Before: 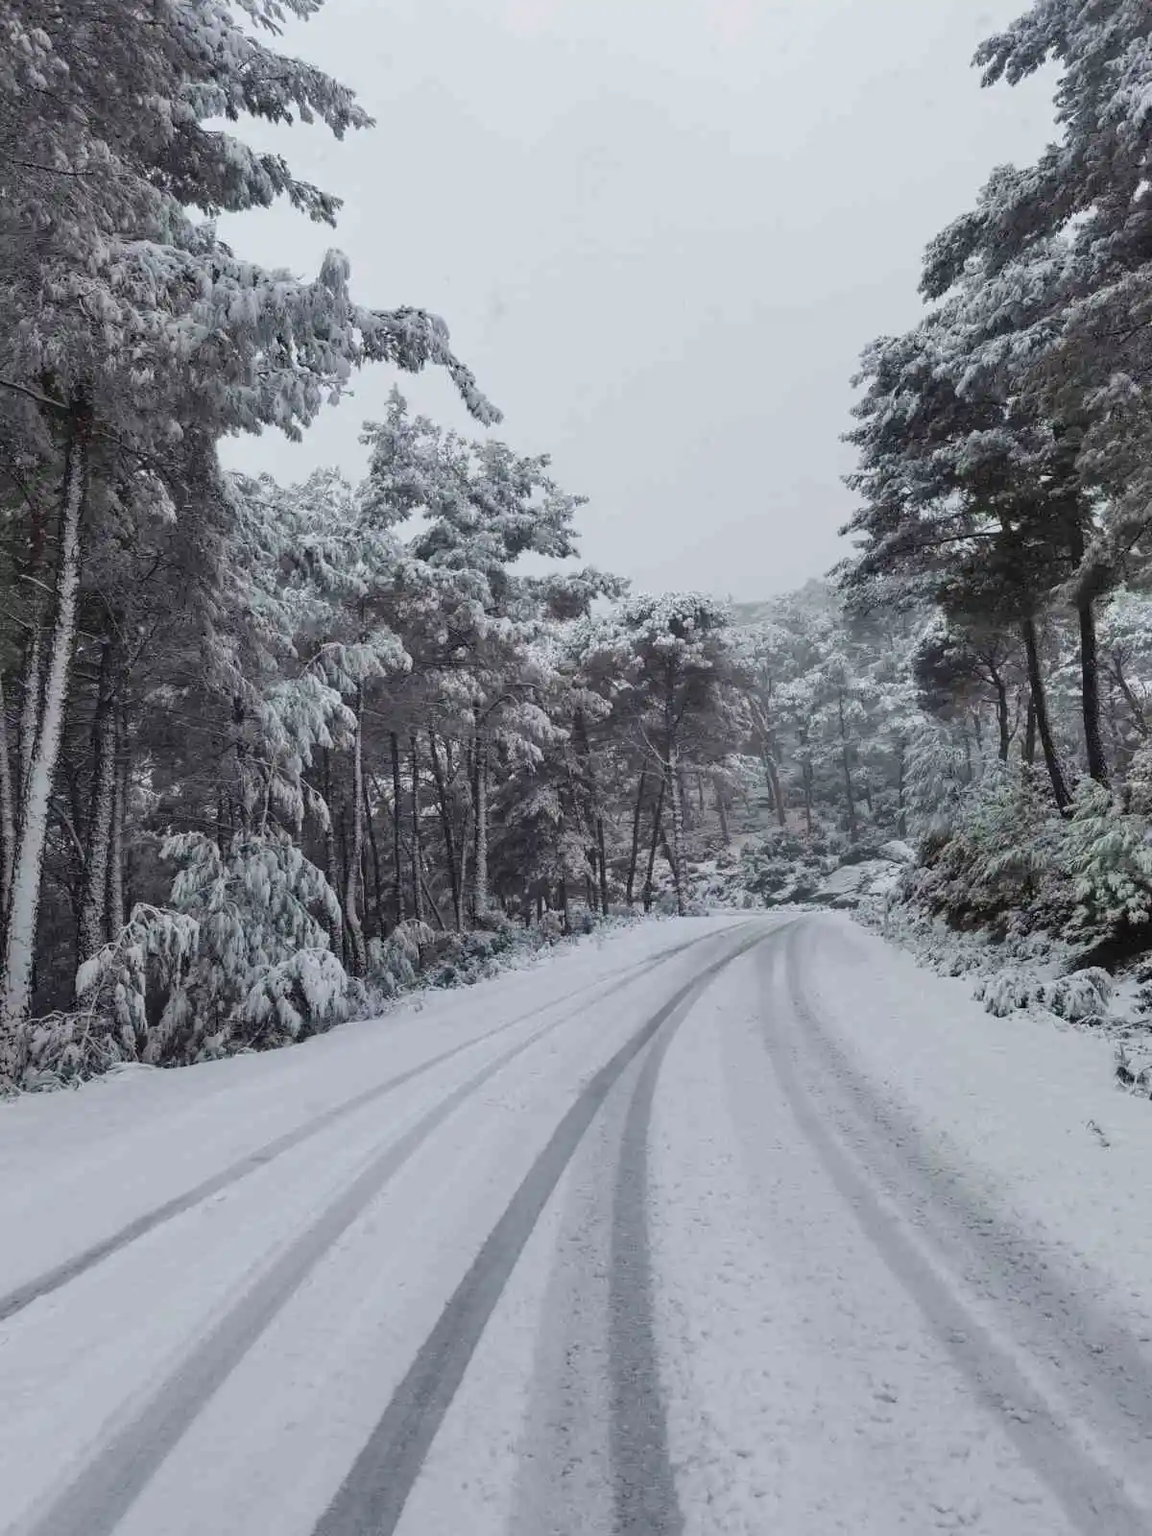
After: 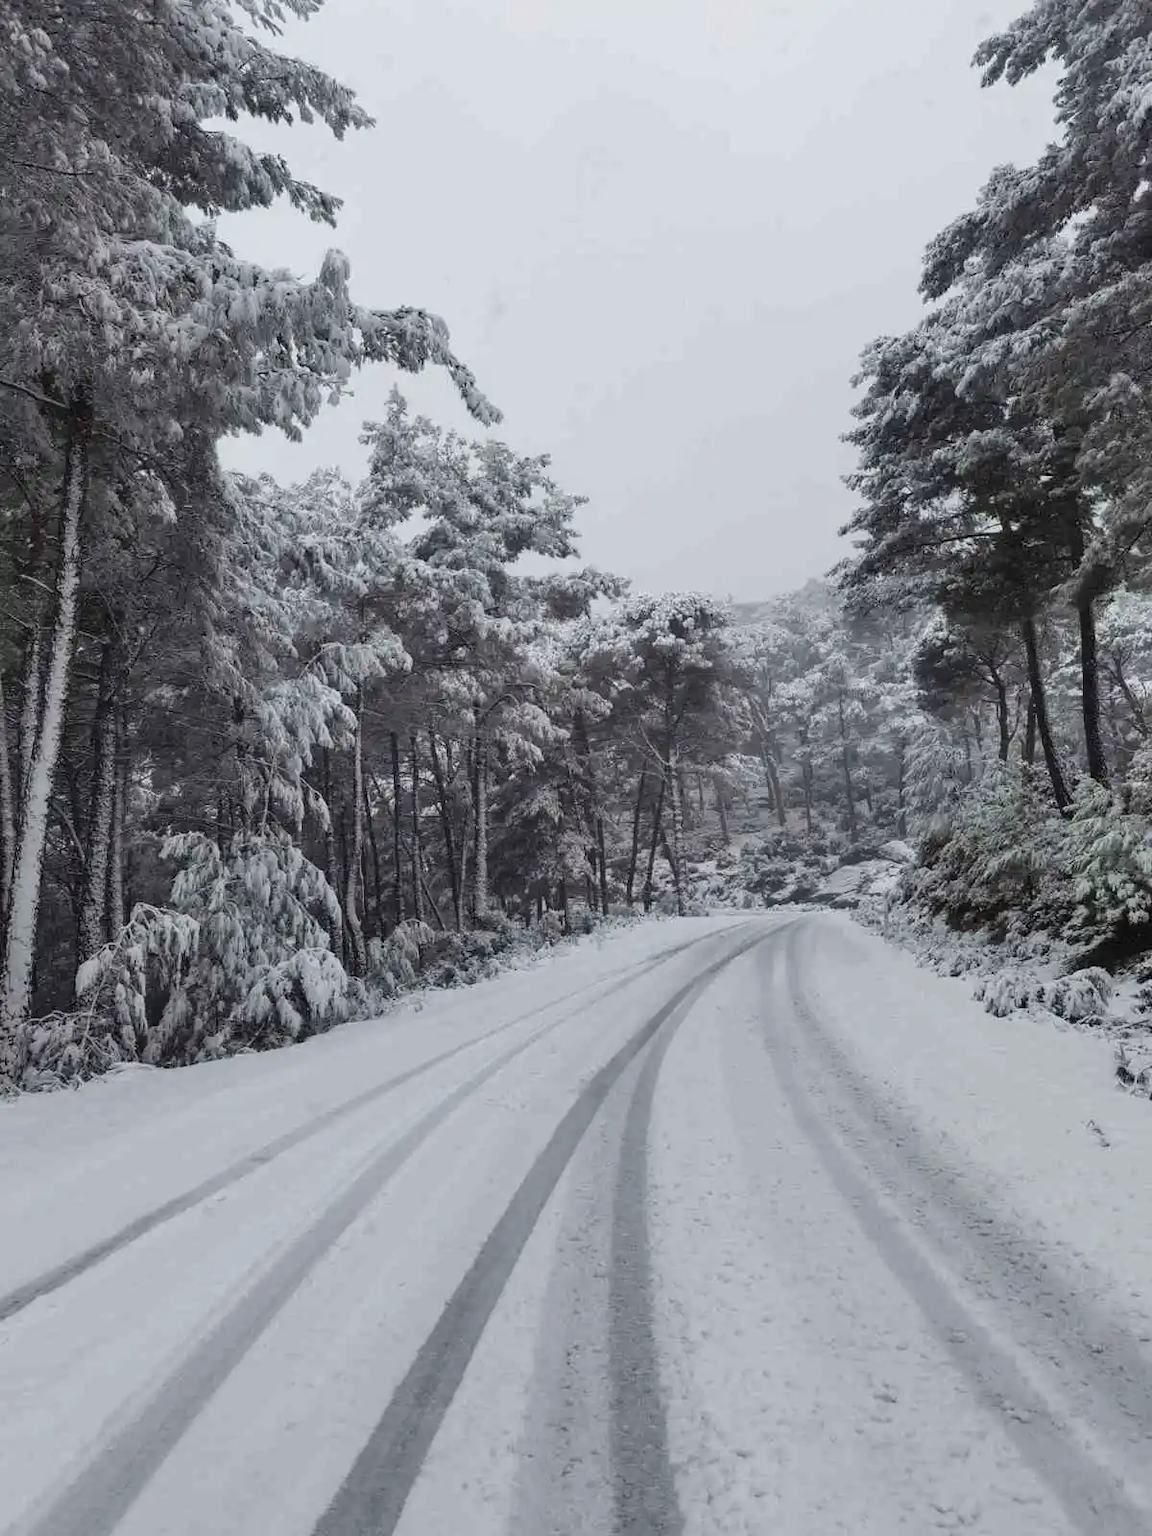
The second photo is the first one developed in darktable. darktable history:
contrast brightness saturation: contrast 0.06, brightness -0.006, saturation -0.217
